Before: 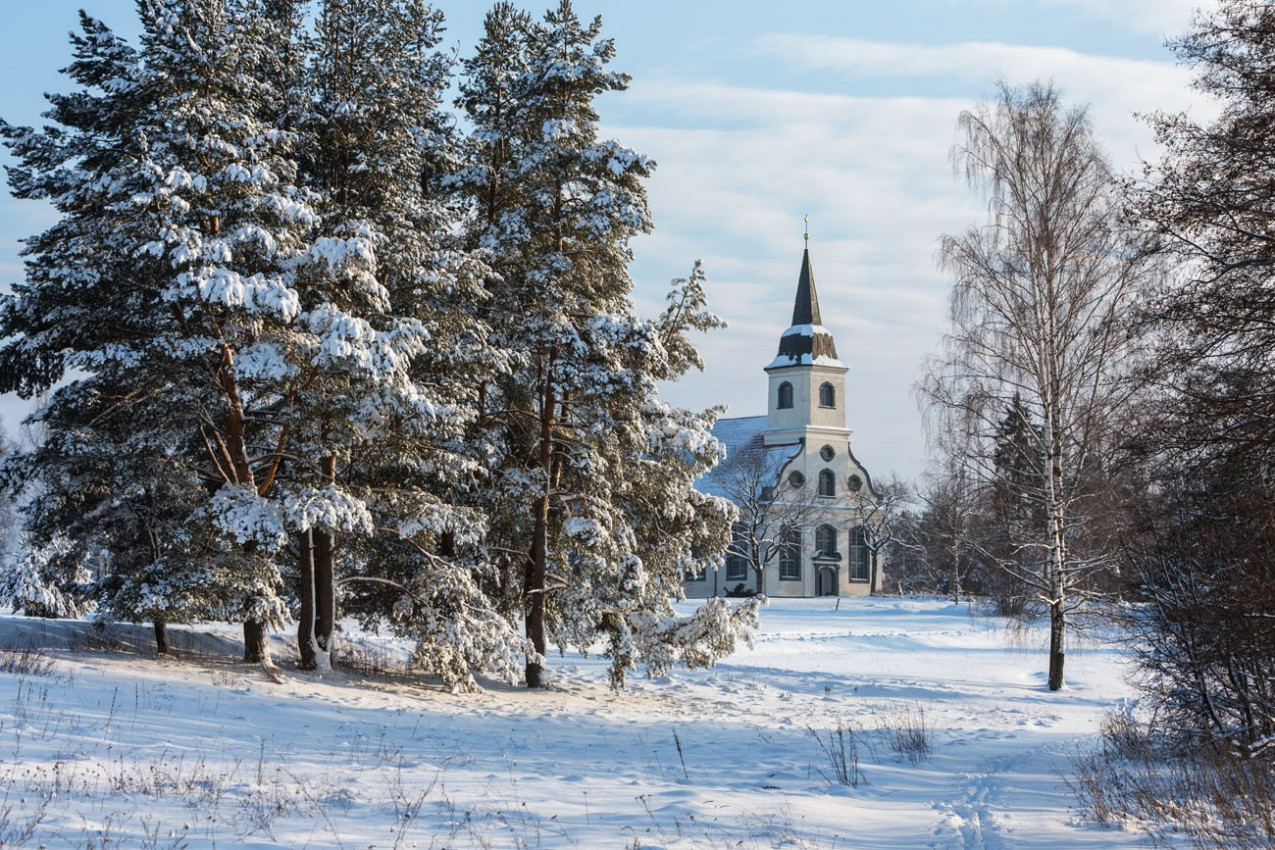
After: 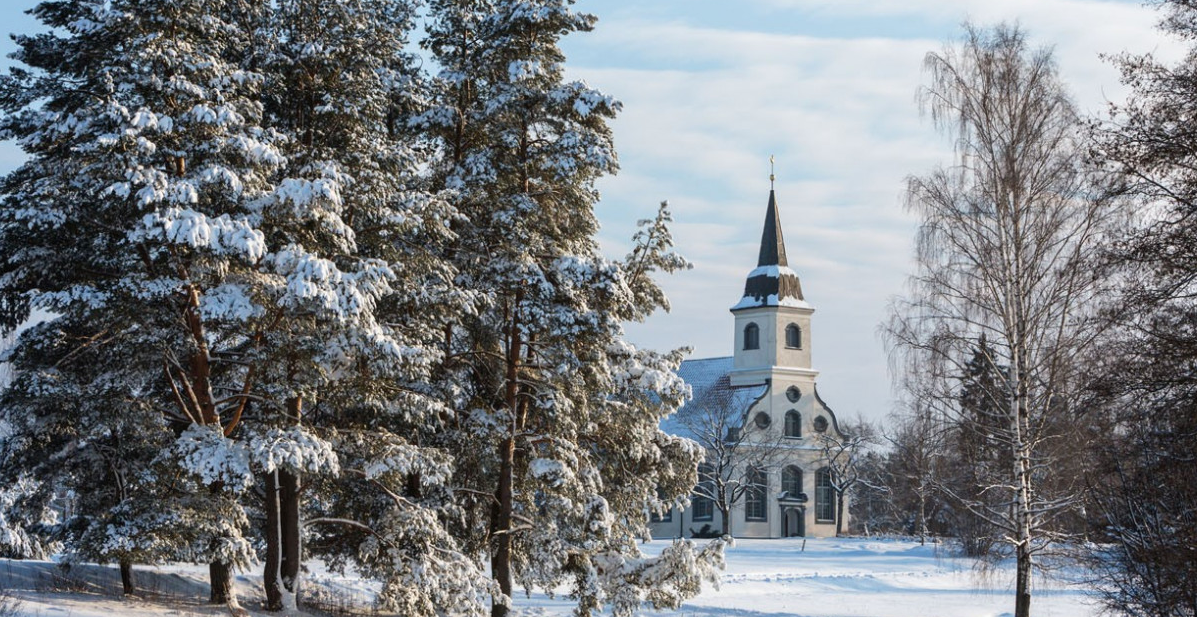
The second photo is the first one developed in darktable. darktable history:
crop: left 2.708%, top 7.017%, right 3.333%, bottom 20.294%
